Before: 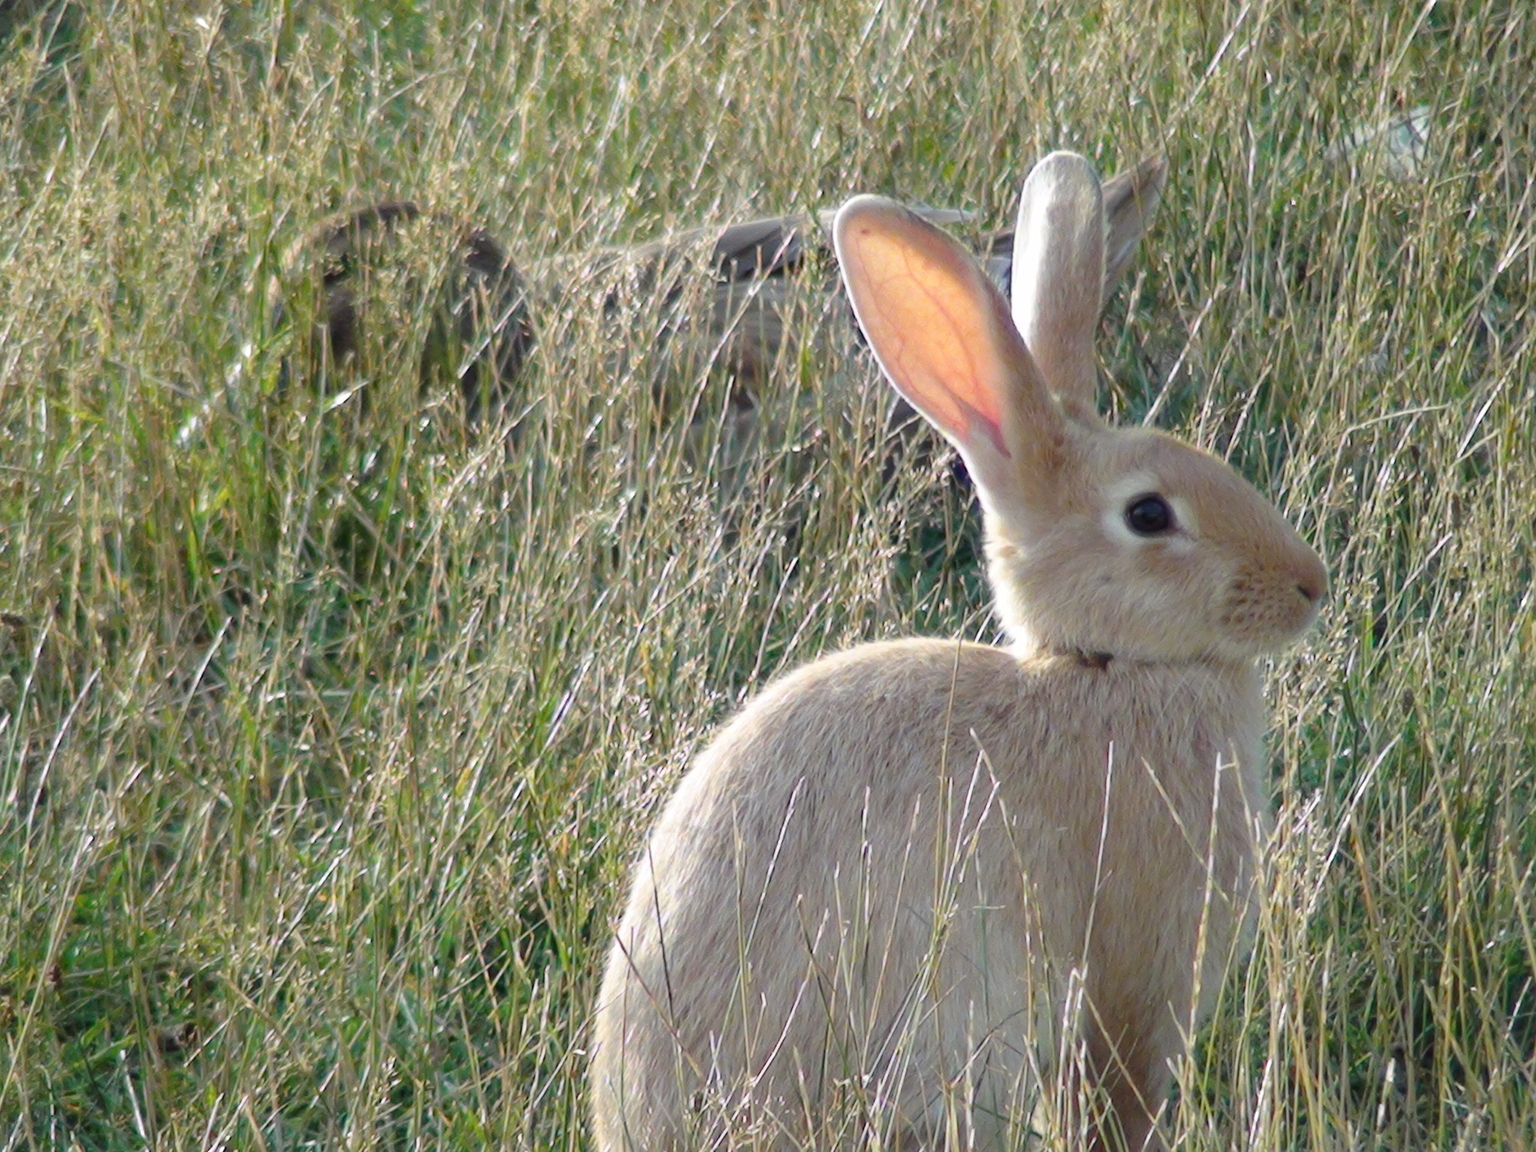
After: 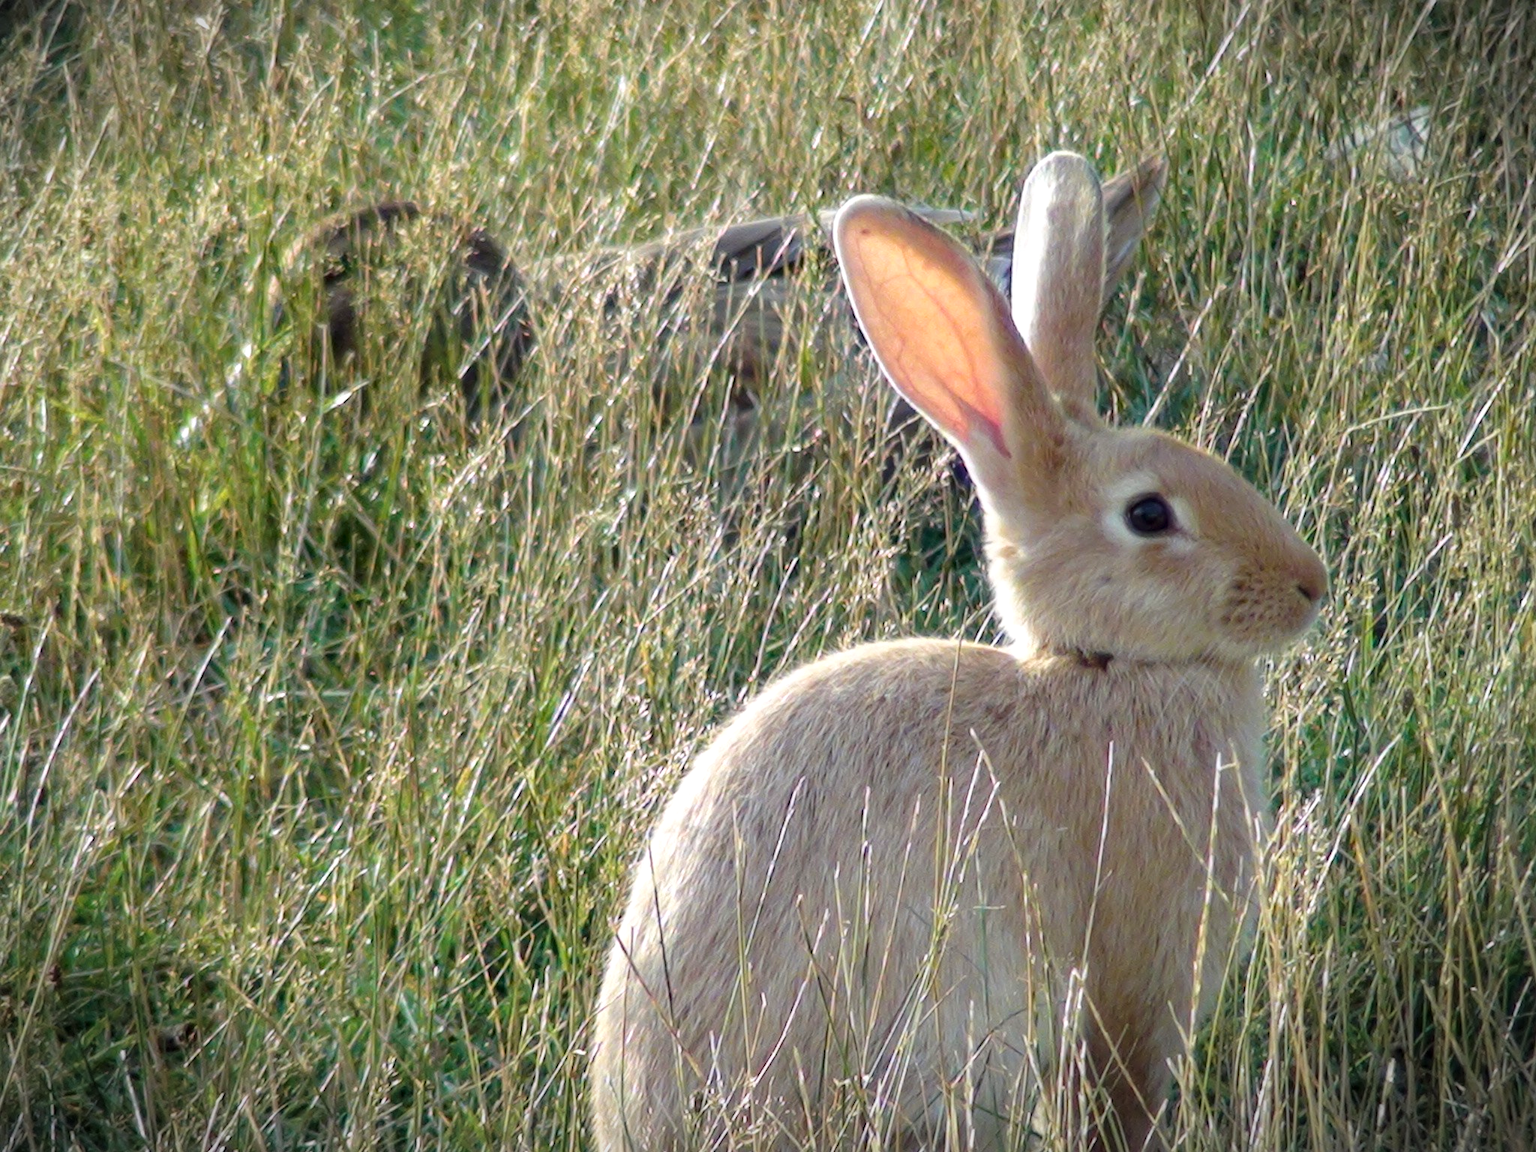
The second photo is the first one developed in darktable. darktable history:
local contrast: on, module defaults
velvia: on, module defaults
vignetting: fall-off start 100.17%, brightness -0.707, saturation -0.487, center (-0.032, -0.042), width/height ratio 1.325
shadows and highlights: shadows -28.59, highlights 30.07, highlights color adjustment 0.241%
